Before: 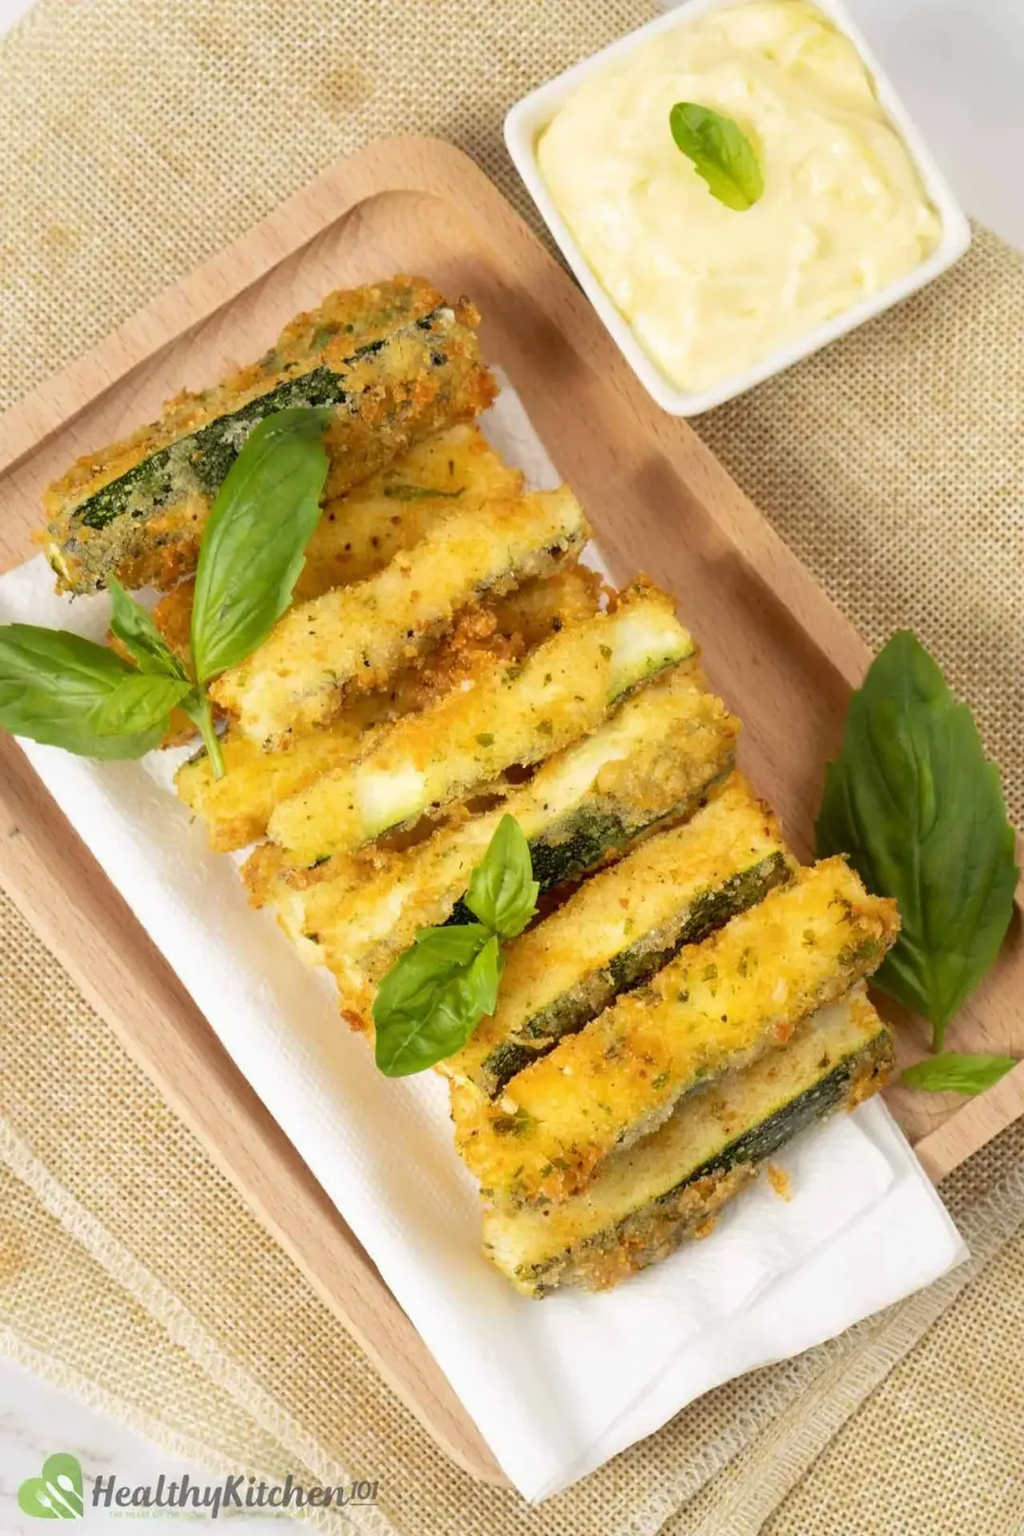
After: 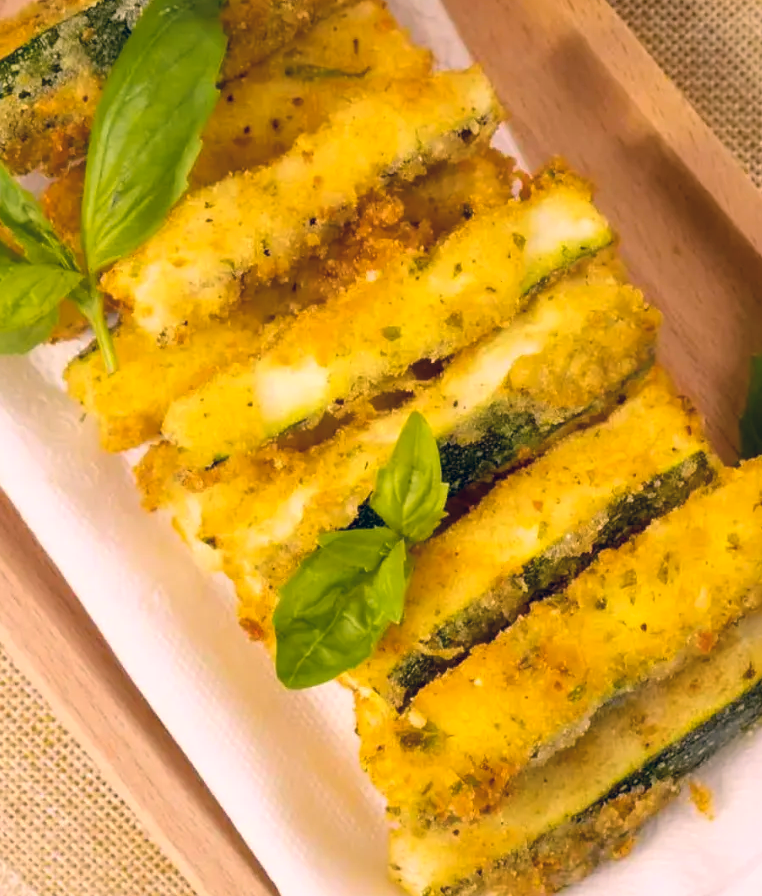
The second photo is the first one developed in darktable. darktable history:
color balance rgb: perceptual saturation grading › global saturation 30%, global vibrance 20%
color correction: highlights a* 14.46, highlights b* 5.85, shadows a* -5.53, shadows b* -15.24, saturation 0.85
crop: left 11.123%, top 27.61%, right 18.3%, bottom 17.034%
